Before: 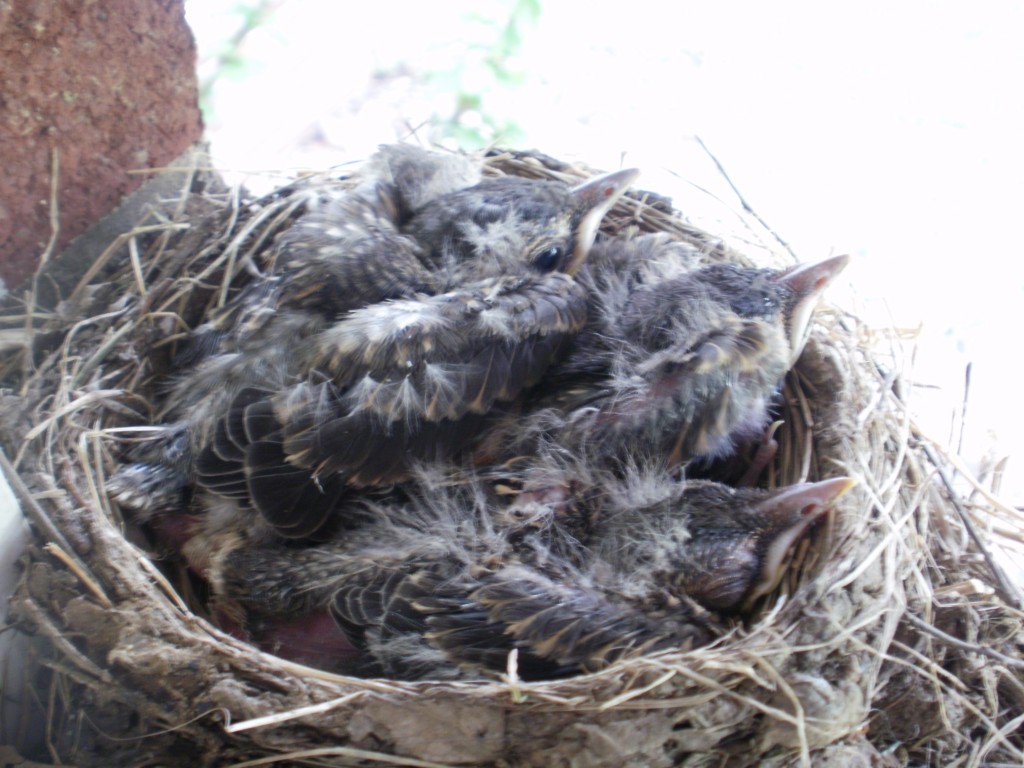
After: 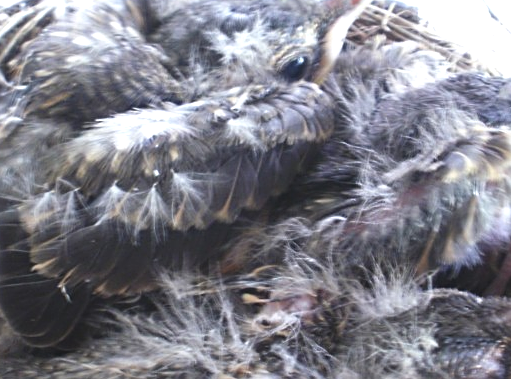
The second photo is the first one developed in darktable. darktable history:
crop: left 24.754%, top 24.958%, right 25.278%, bottom 25.576%
exposure: black level correction -0.005, exposure 0.625 EV, compensate exposure bias true, compensate highlight preservation false
sharpen: on, module defaults
